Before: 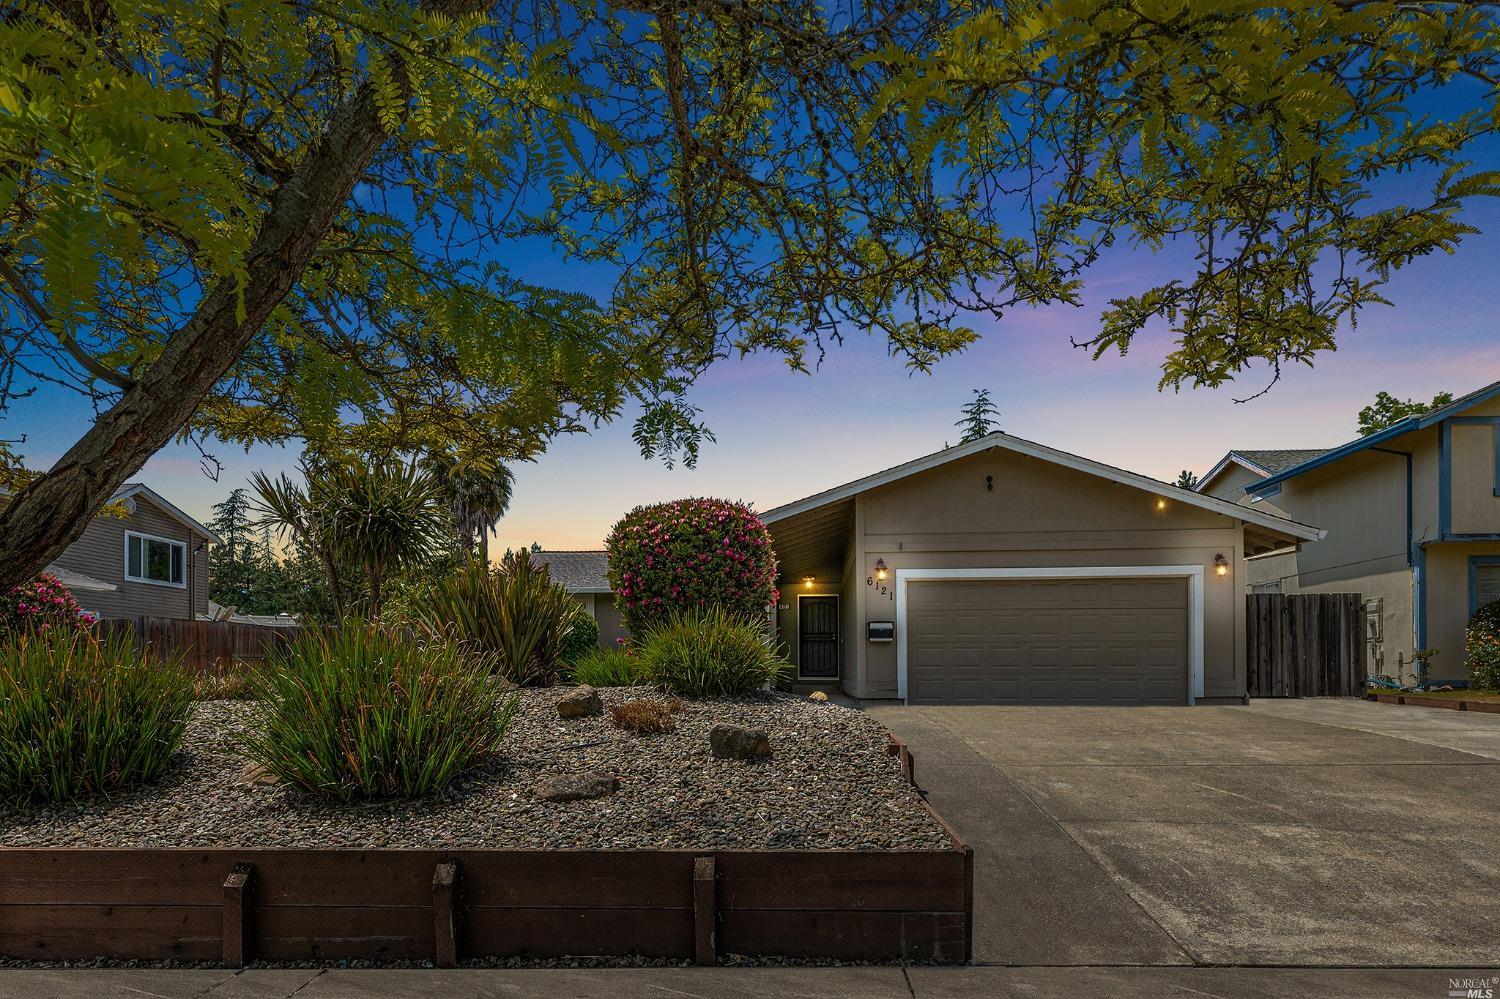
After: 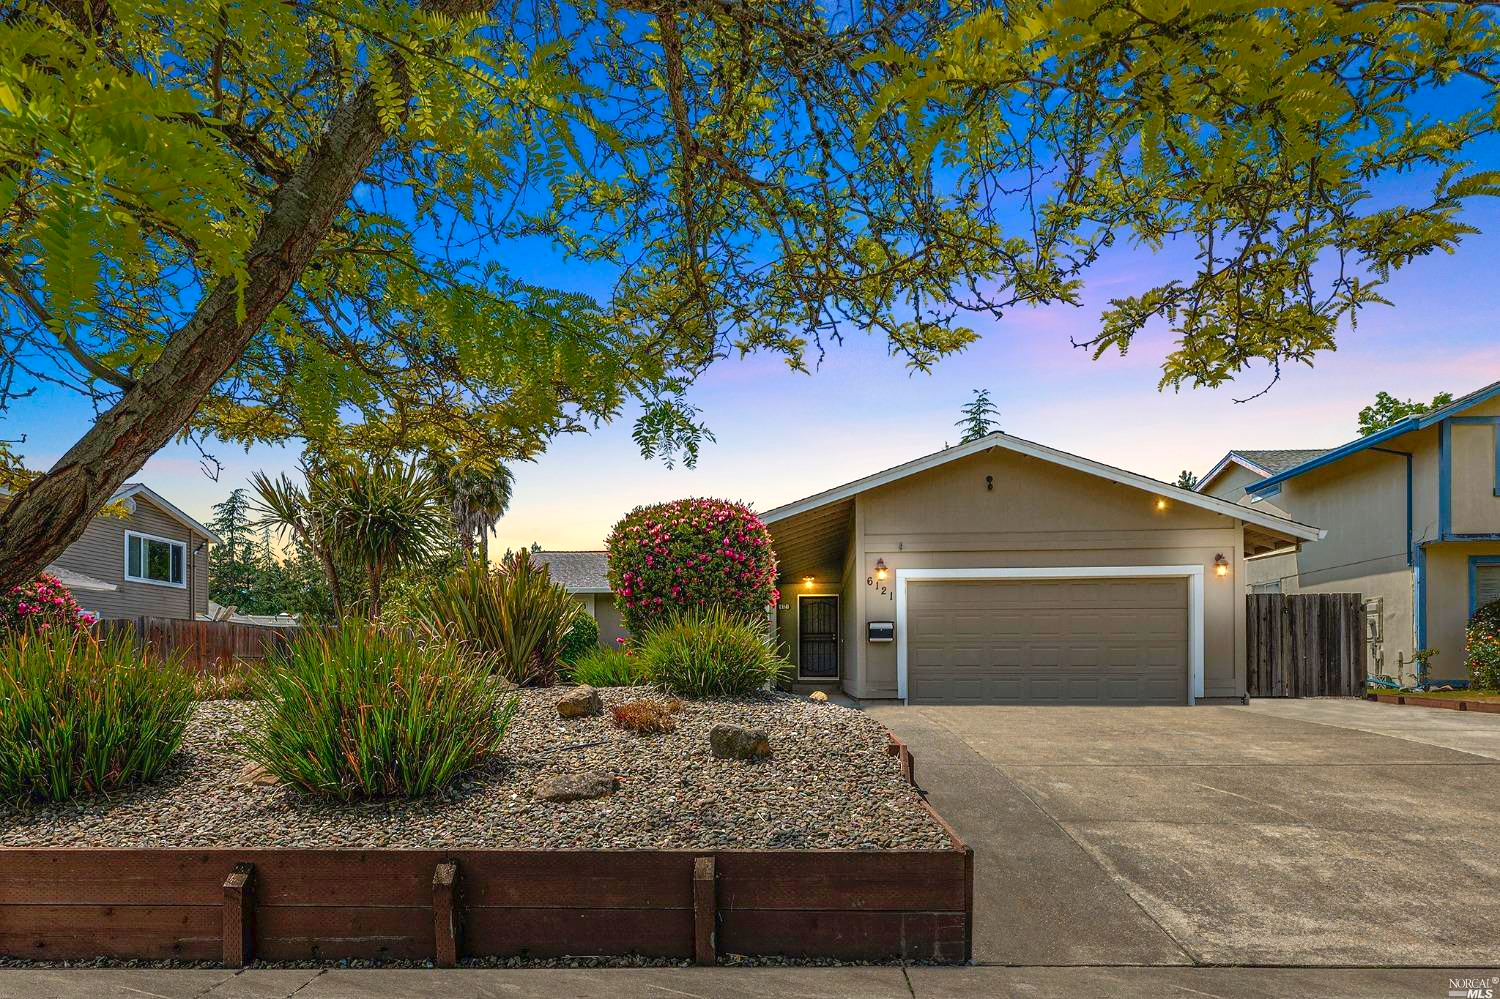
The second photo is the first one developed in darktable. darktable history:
tone equalizer: -8 EV -0.435 EV, -7 EV -0.387 EV, -6 EV -0.314 EV, -5 EV -0.253 EV, -3 EV 0.2 EV, -2 EV 0.312 EV, -1 EV 0.407 EV, +0 EV 0.428 EV, edges refinement/feathering 500, mask exposure compensation -1.57 EV, preserve details no
levels: levels [0, 0.397, 0.955]
